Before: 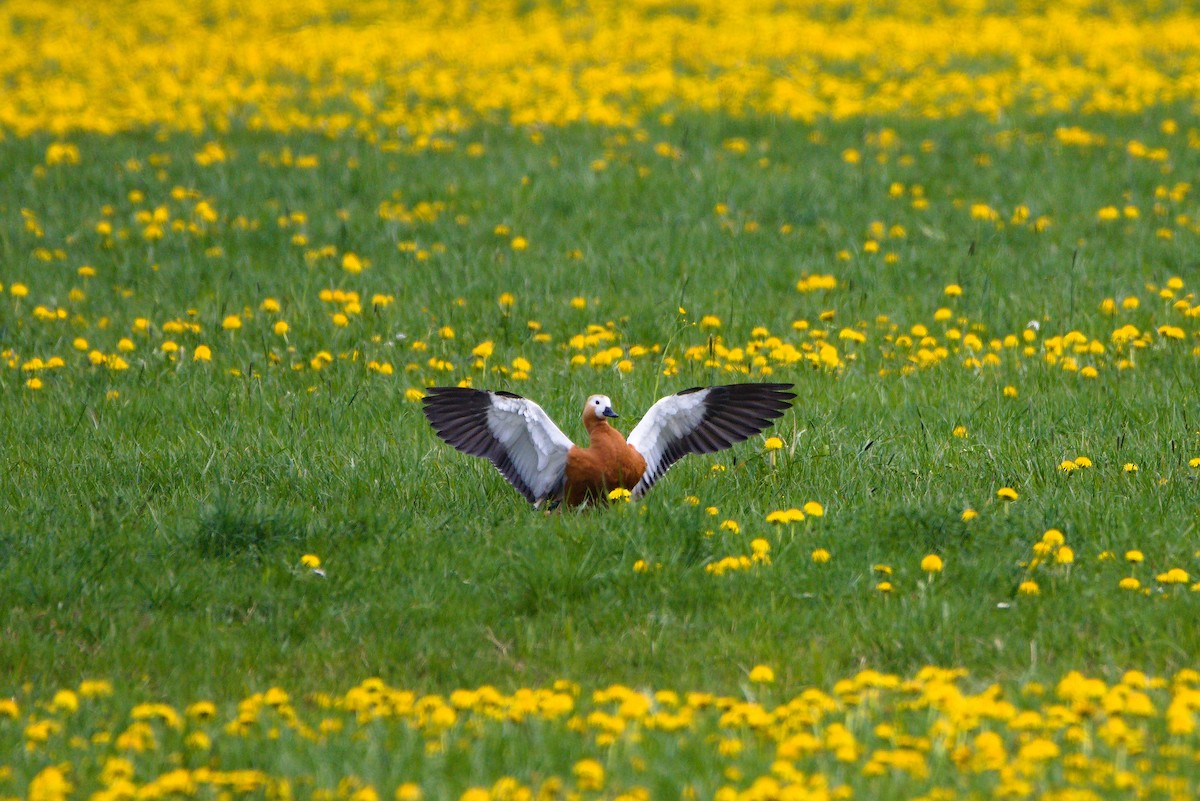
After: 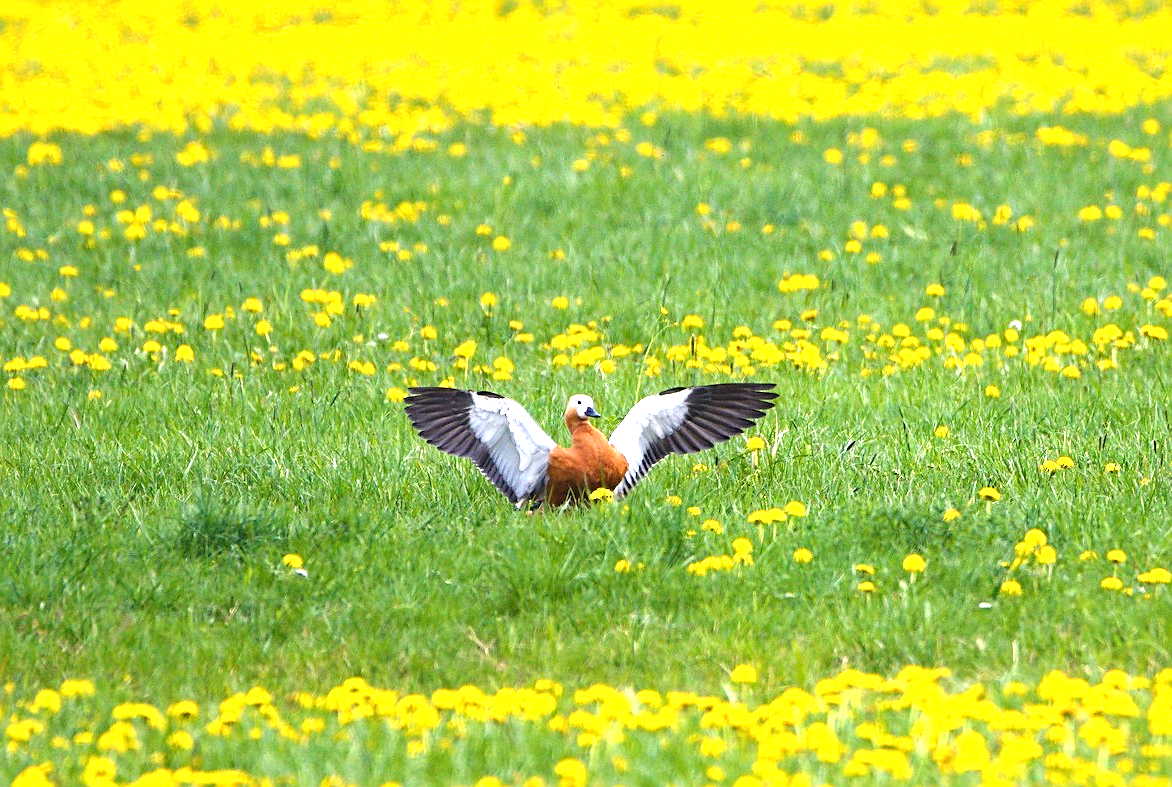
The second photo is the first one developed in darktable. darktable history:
sharpen: on, module defaults
exposure: black level correction 0, exposure 1.441 EV, compensate highlight preservation false
crop and rotate: left 1.524%, right 0.767%, bottom 1.701%
